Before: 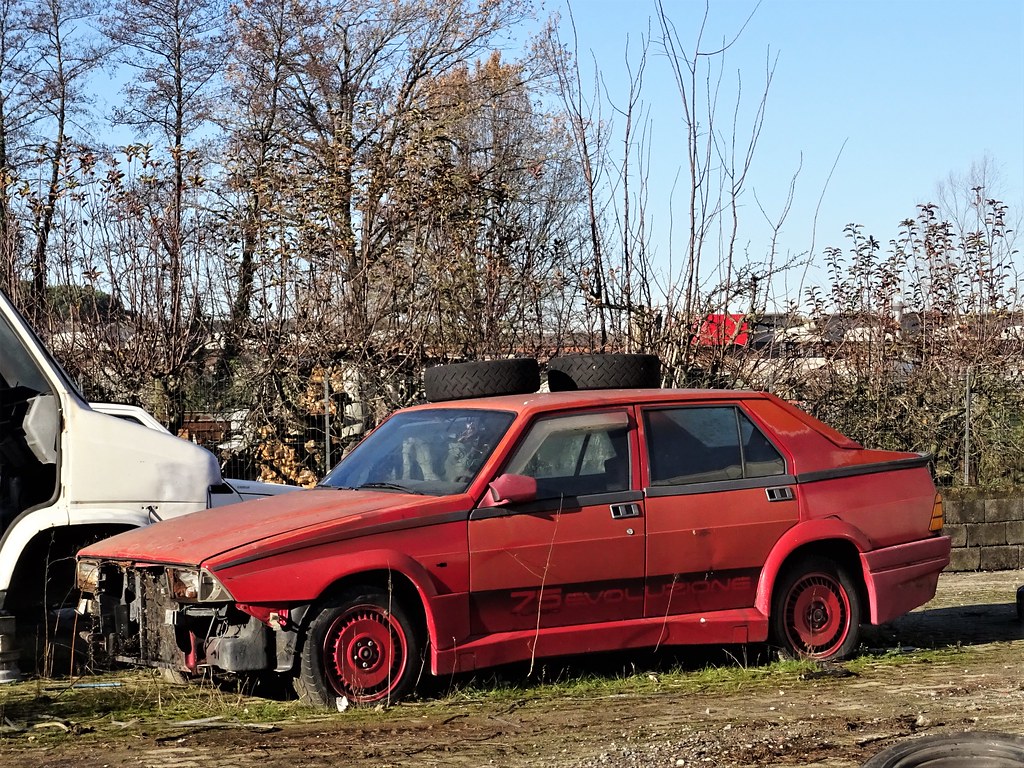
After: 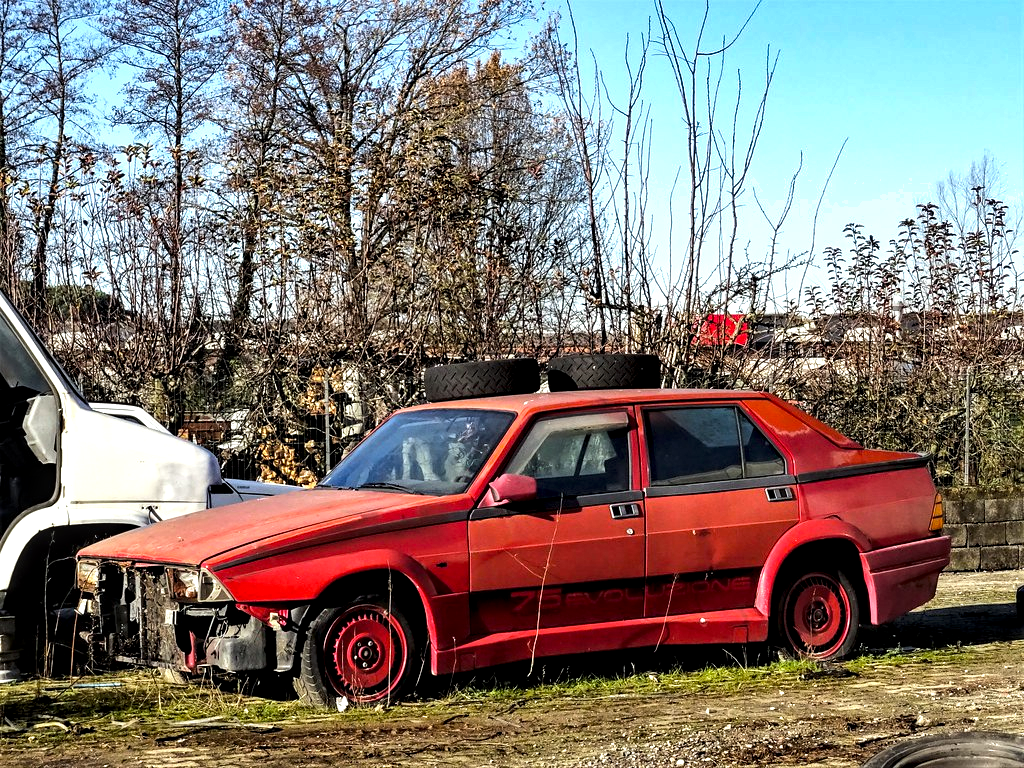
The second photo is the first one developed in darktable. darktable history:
local contrast: detail 135%, midtone range 0.75
white balance: red 0.978, blue 0.999
color balance: output saturation 120%
shadows and highlights: soften with gaussian
tone equalizer: -8 EV -0.417 EV, -7 EV -0.389 EV, -6 EV -0.333 EV, -5 EV -0.222 EV, -3 EV 0.222 EV, -2 EV 0.333 EV, -1 EV 0.389 EV, +0 EV 0.417 EV, edges refinement/feathering 500, mask exposure compensation -1.57 EV, preserve details no
